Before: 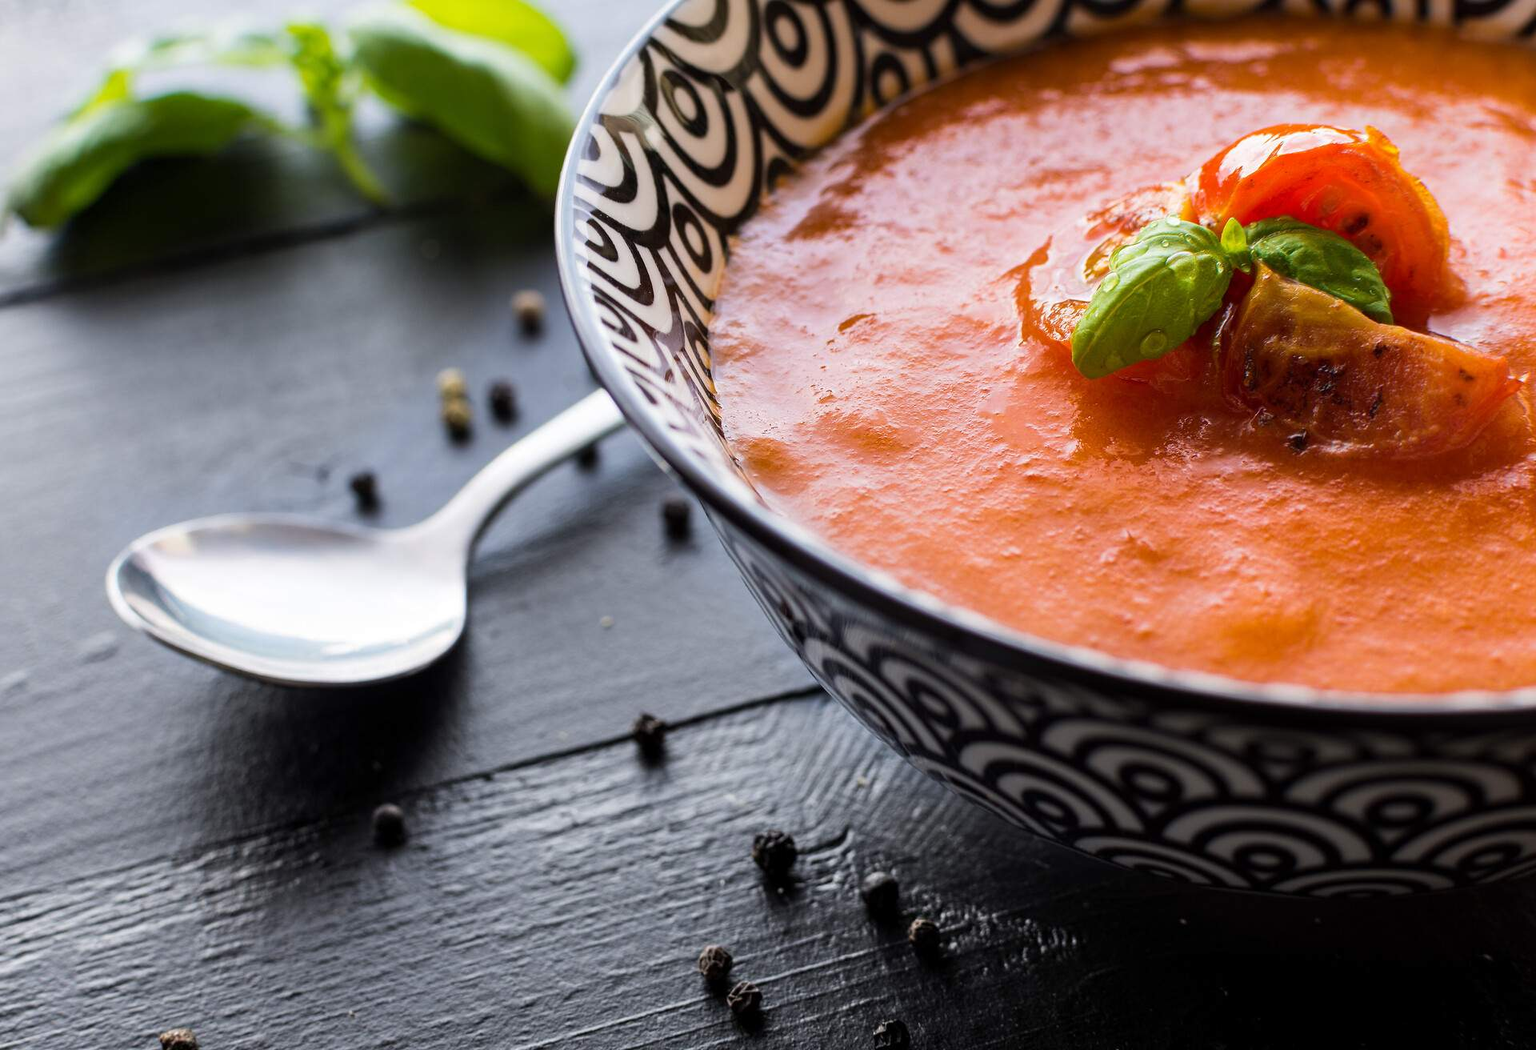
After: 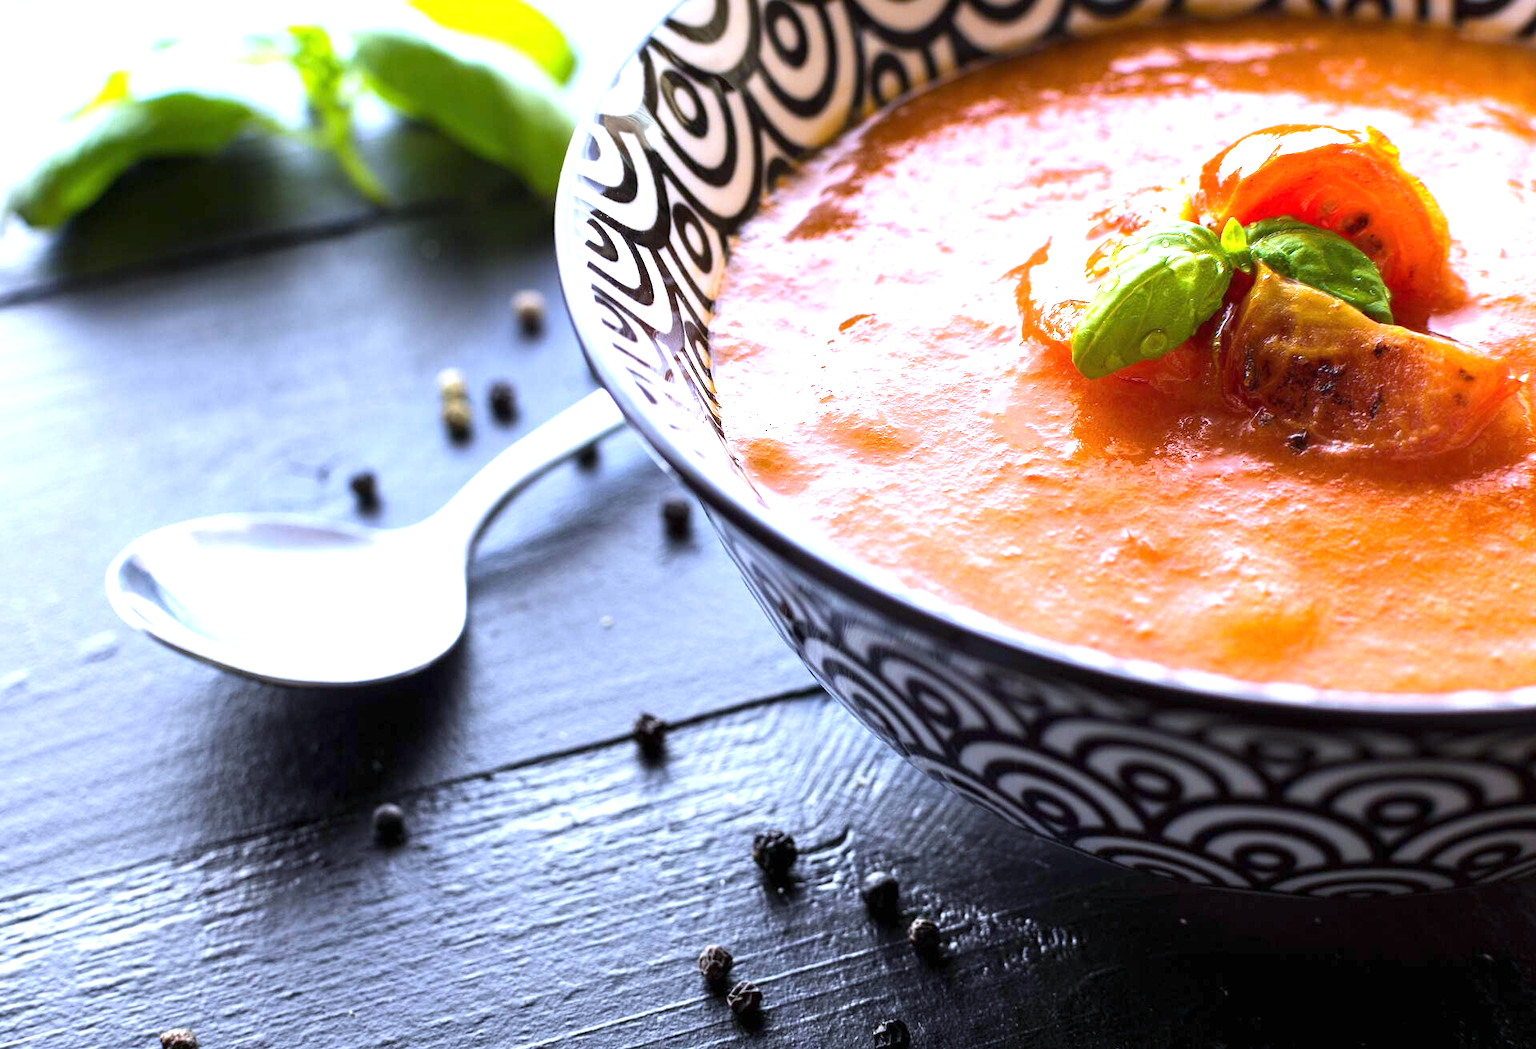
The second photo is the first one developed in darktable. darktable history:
white balance: red 0.948, green 1.02, blue 1.176
exposure: black level correction 0, exposure 1.1 EV, compensate exposure bias true, compensate highlight preservation false
